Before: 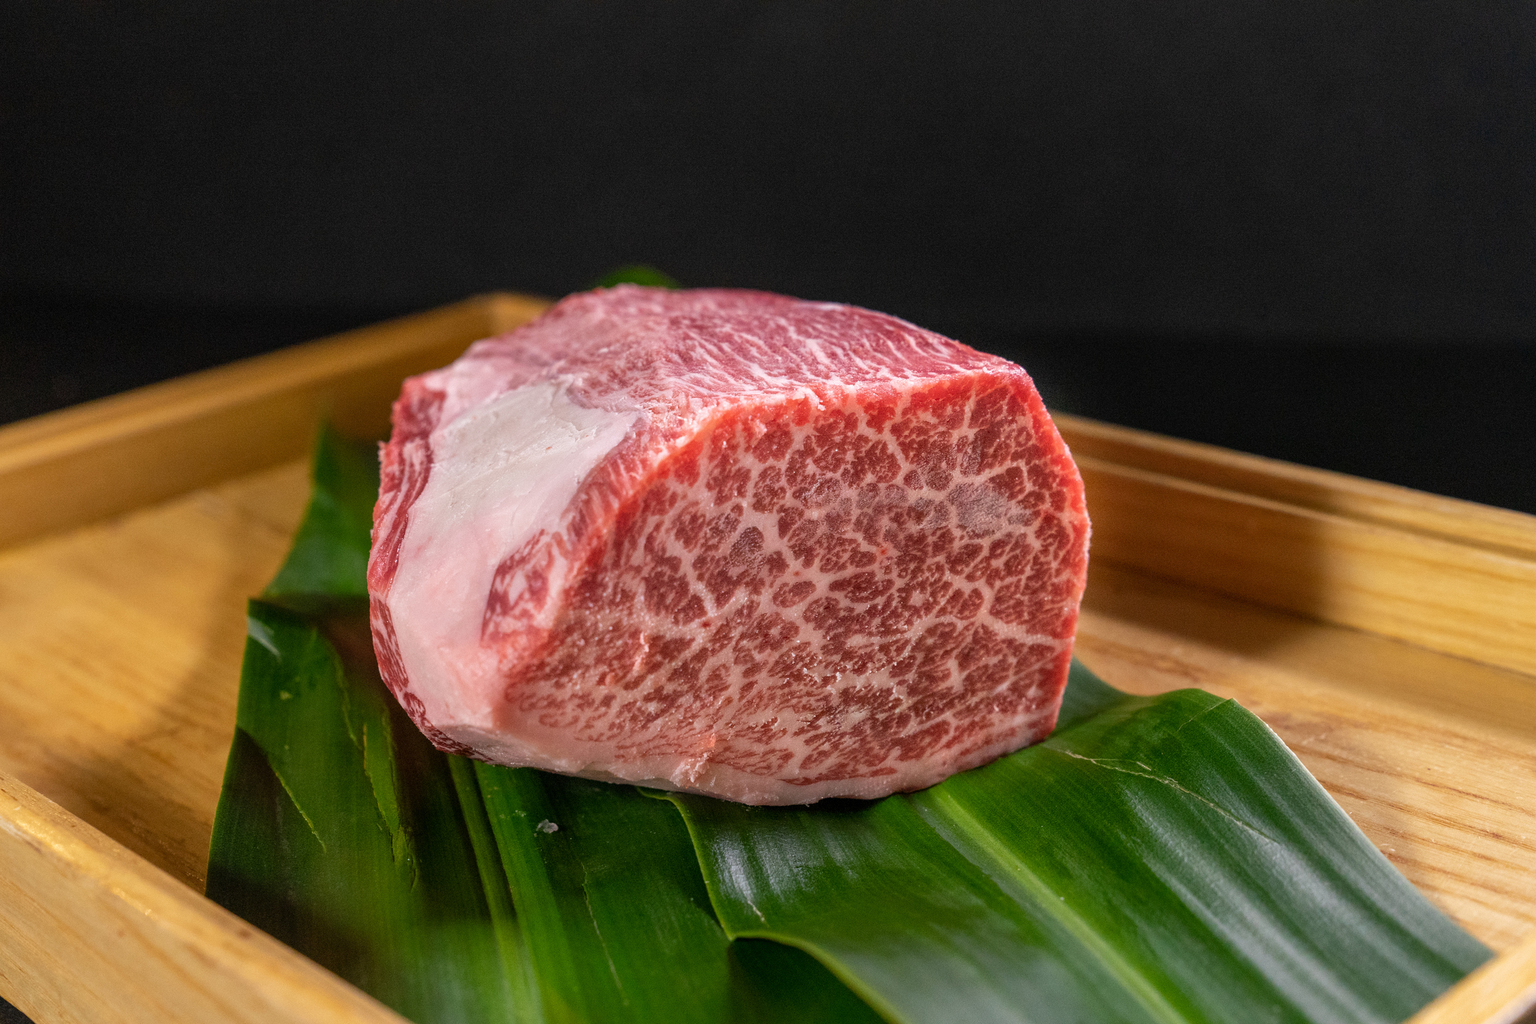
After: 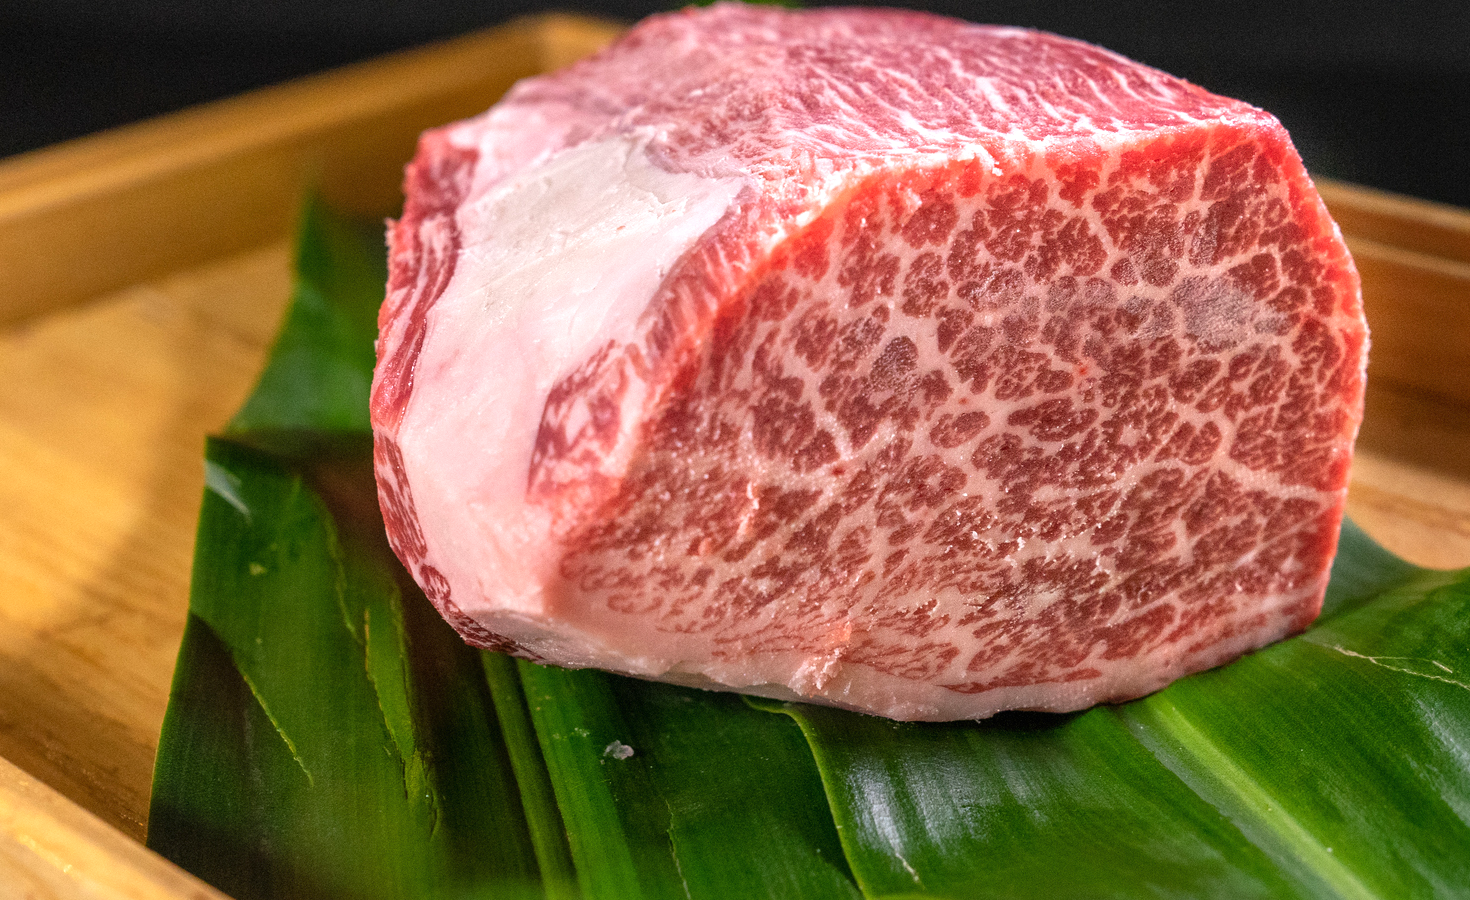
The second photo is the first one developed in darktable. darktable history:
crop: left 6.488%, top 27.668%, right 24.183%, bottom 8.656%
exposure: black level correction 0, exposure 0.5 EV, compensate exposure bias true, compensate highlight preservation false
